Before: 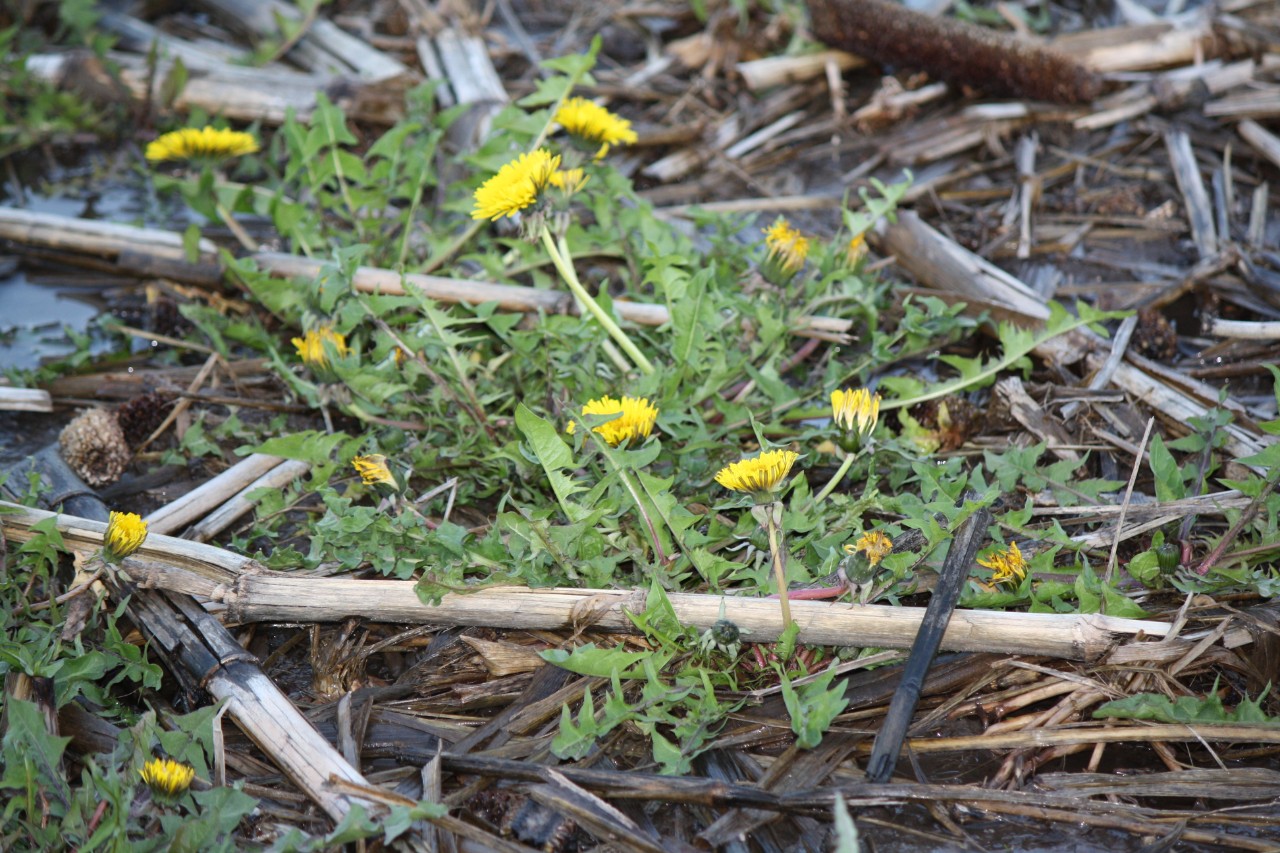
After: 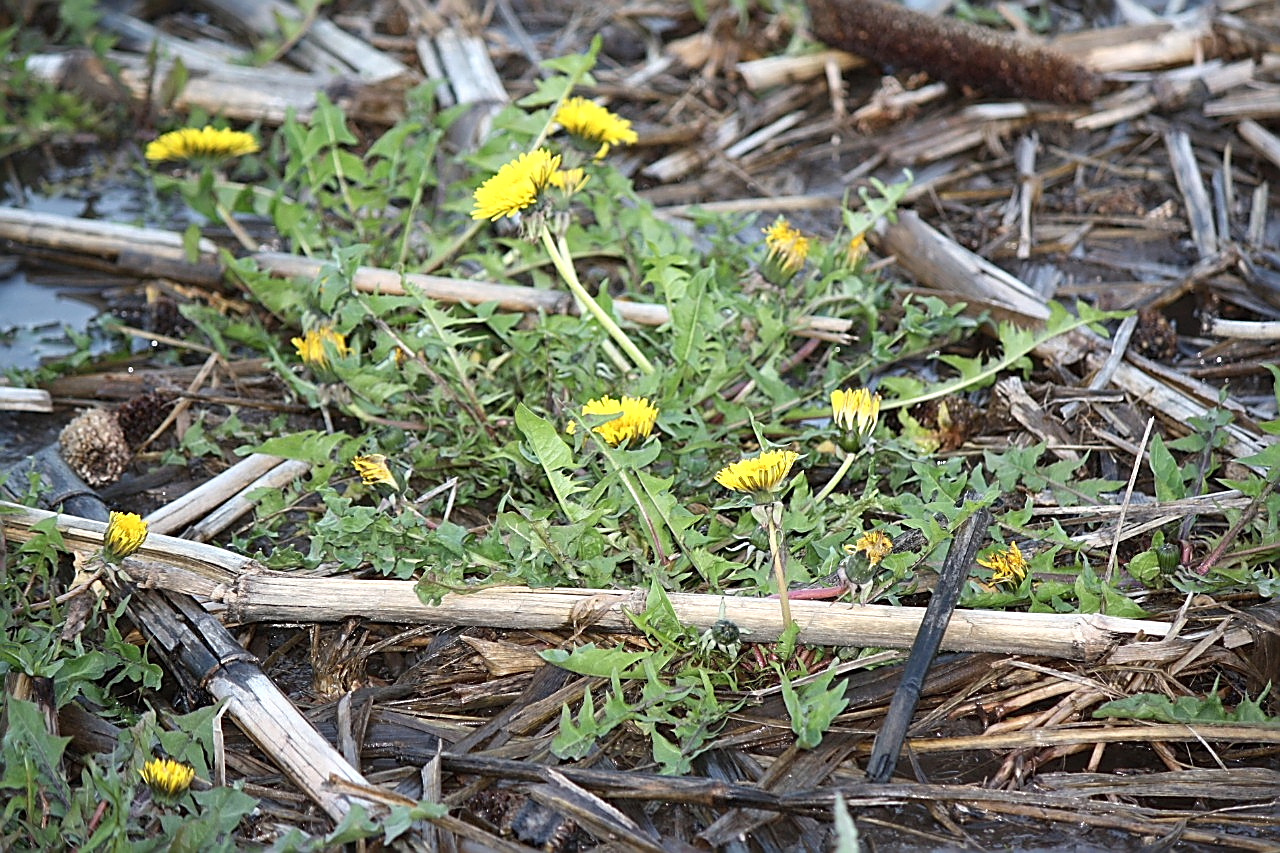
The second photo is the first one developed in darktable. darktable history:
white balance: red 1.009, blue 0.985
sharpen: radius 1.685, amount 1.294
exposure: exposure 0.258 EV, compensate highlight preservation false
contrast brightness saturation: contrast 0.01, saturation -0.05
